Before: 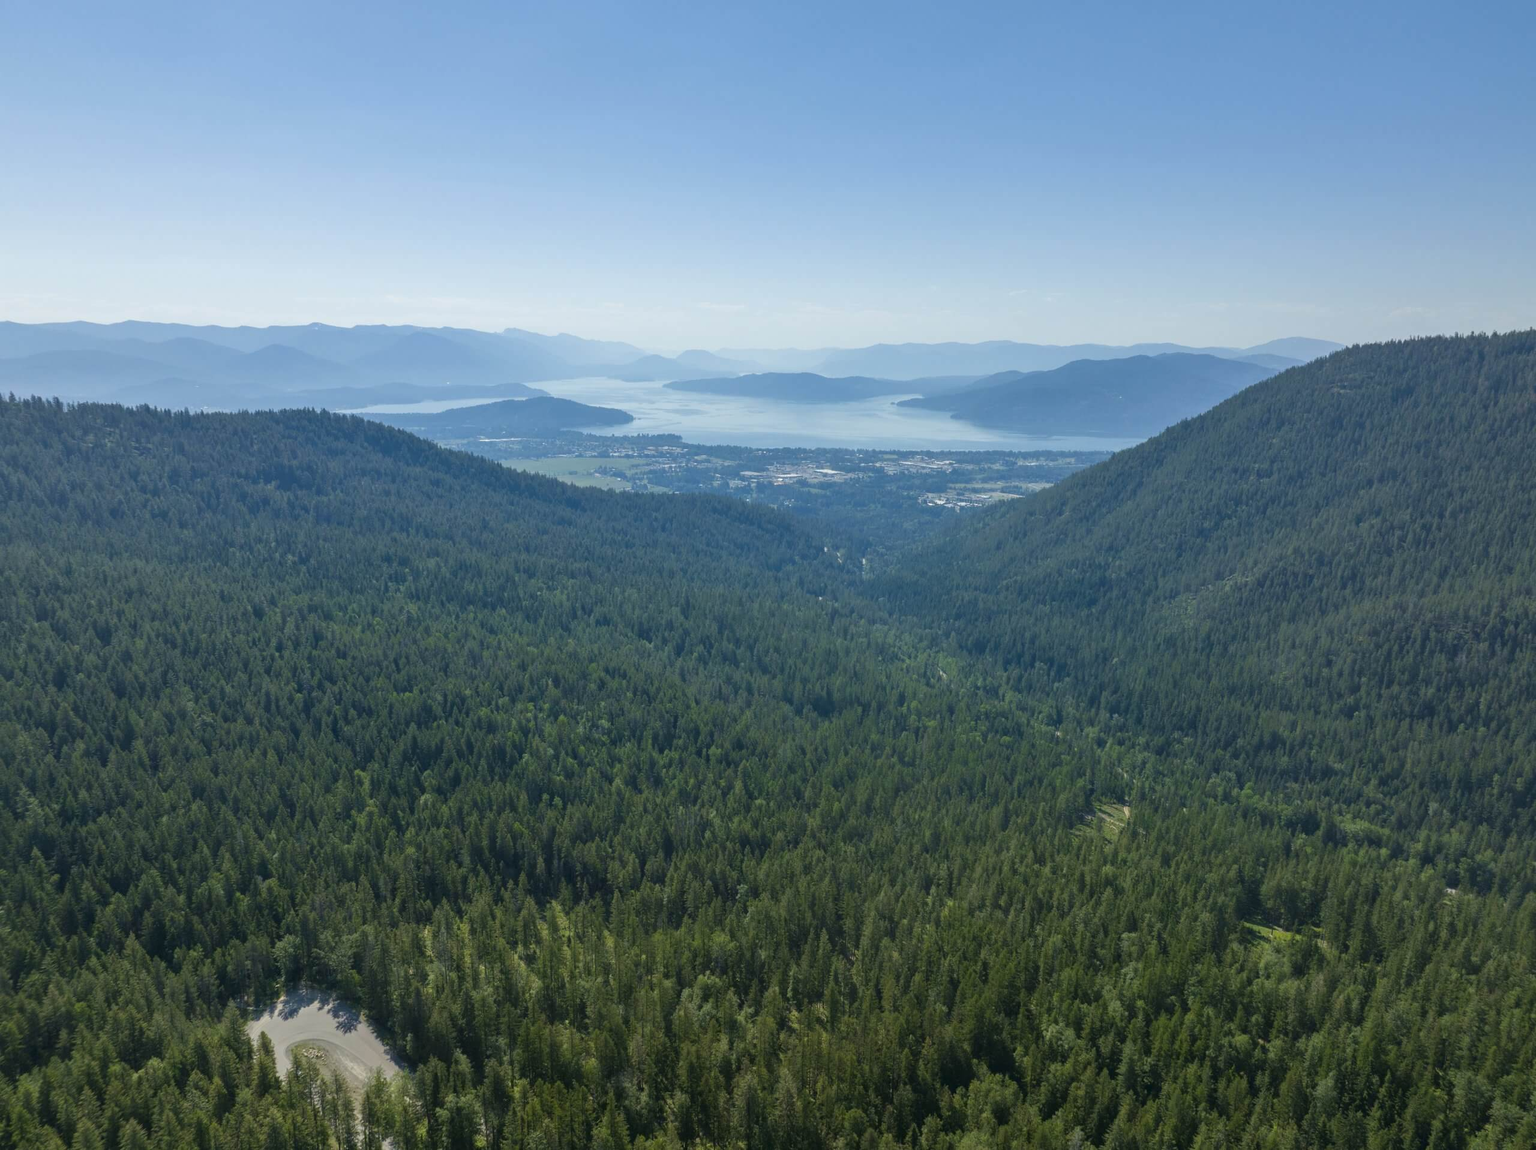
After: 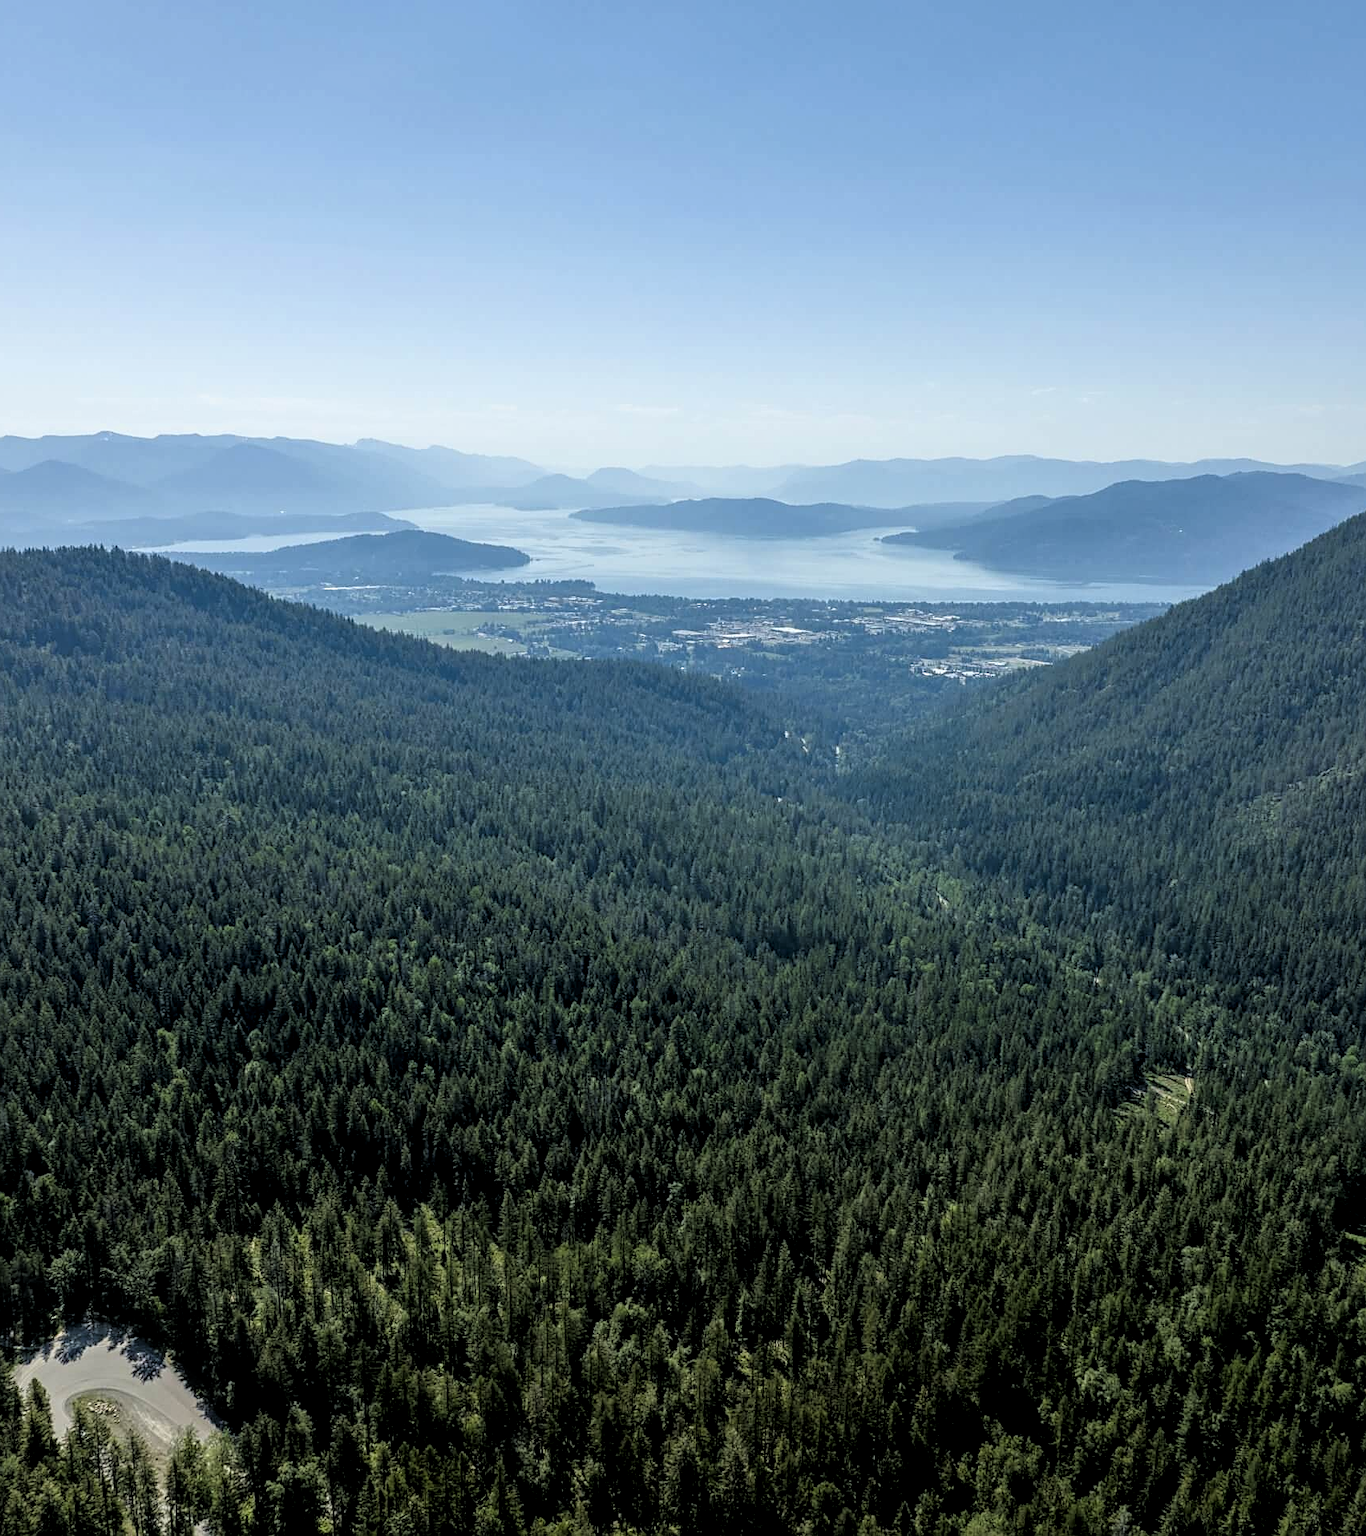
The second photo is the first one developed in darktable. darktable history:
crop and rotate: left 15.431%, right 17.983%
local contrast: on, module defaults
filmic rgb: black relative exposure -3.68 EV, white relative exposure 2.76 EV, threshold 3.04 EV, dynamic range scaling -4.97%, hardness 3.04, color science v6 (2022), enable highlight reconstruction true
sharpen: on, module defaults
